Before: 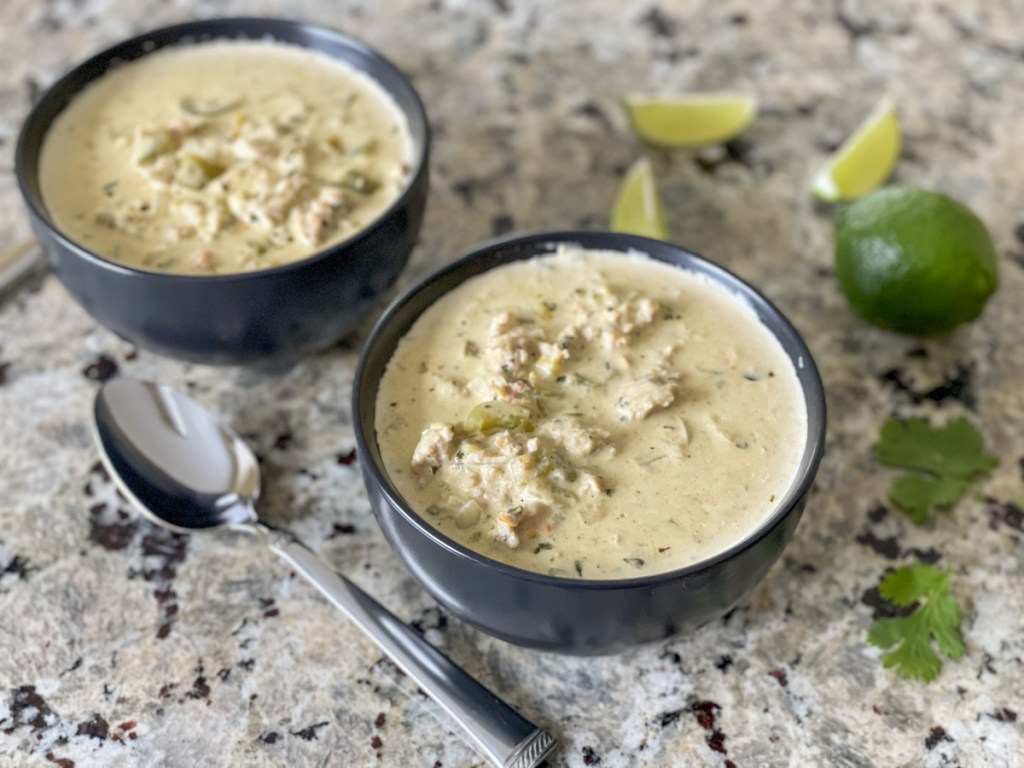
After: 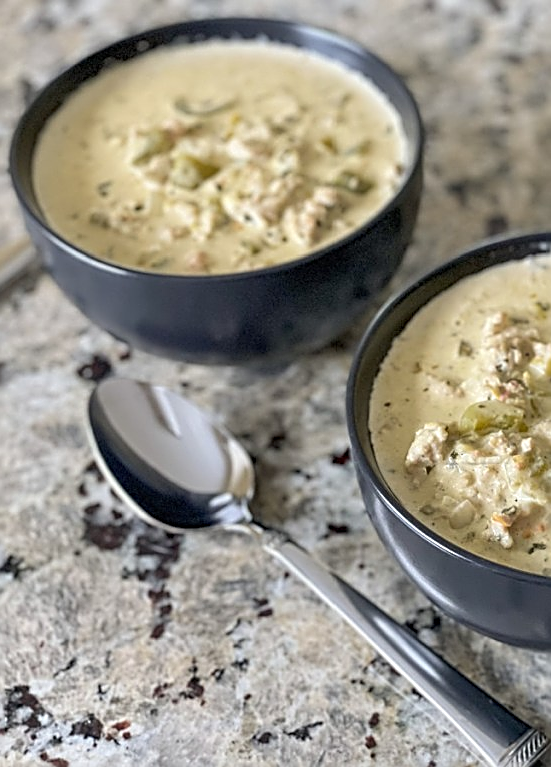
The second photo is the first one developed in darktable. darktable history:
sharpen: amount 1
crop: left 0.587%, right 45.588%, bottom 0.086%
